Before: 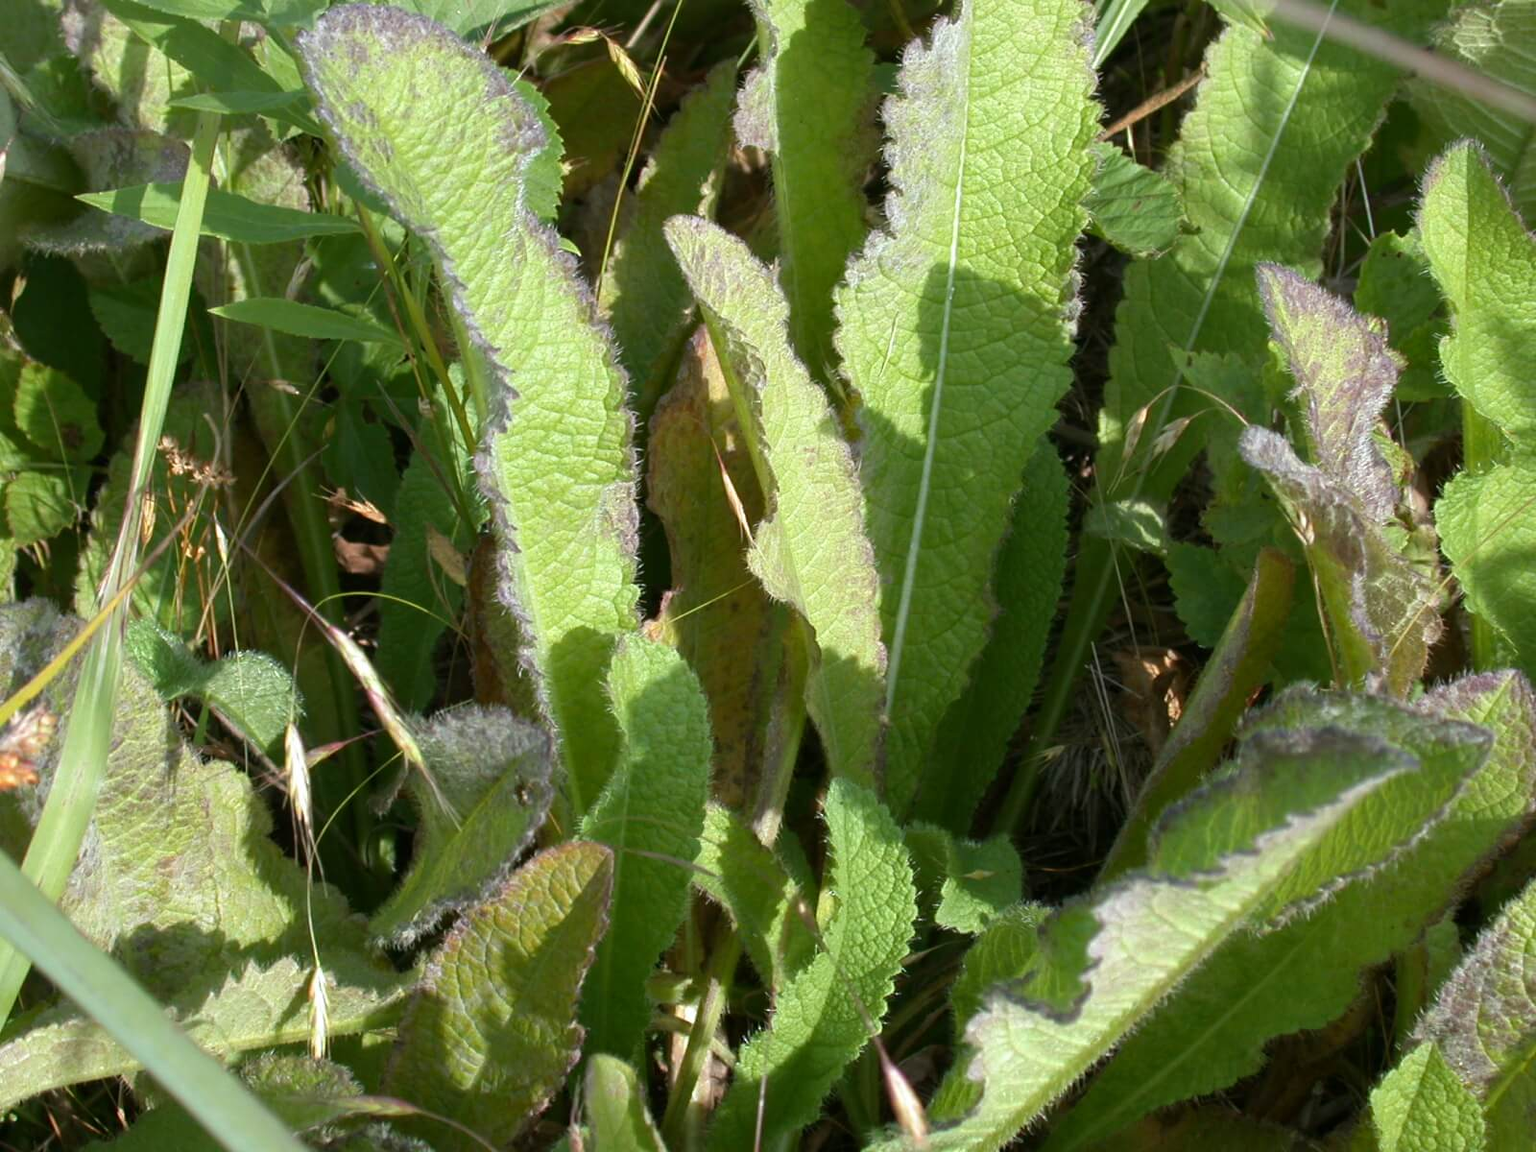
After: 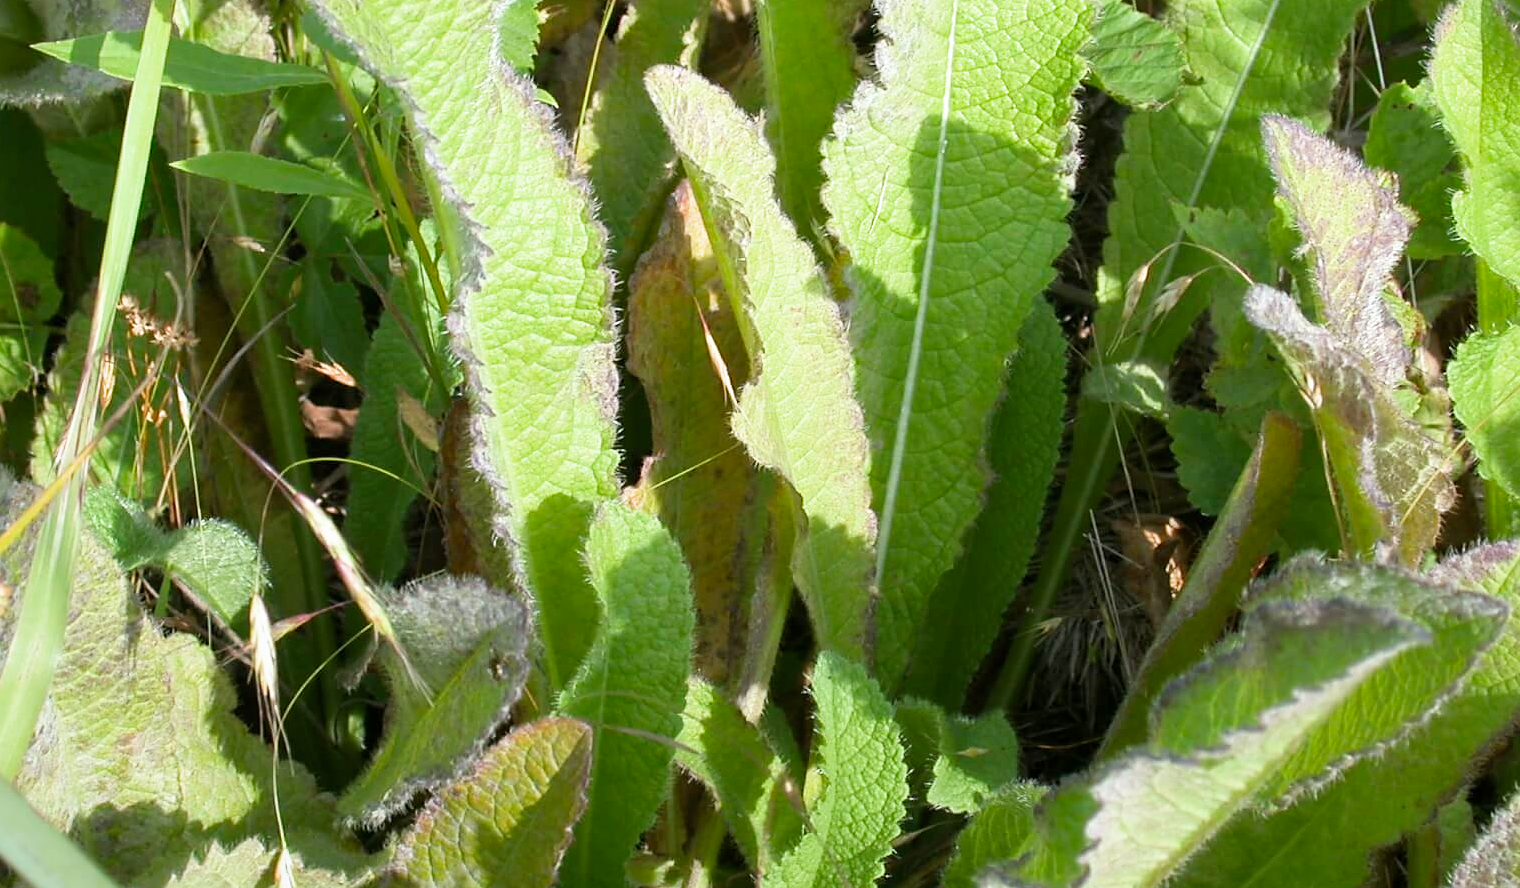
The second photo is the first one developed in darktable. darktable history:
crop and rotate: left 2.991%, top 13.302%, right 1.981%, bottom 12.636%
exposure: black level correction 0.001, exposure 0.955 EV, compensate exposure bias true, compensate highlight preservation false
vibrance: vibrance 100%
contrast brightness saturation: saturation -0.1
sharpen: radius 1.559, amount 0.373, threshold 1.271
filmic rgb: black relative exposure -14.19 EV, white relative exposure 3.39 EV, hardness 7.89, preserve chrominance max RGB
graduated density: rotation -180°, offset 27.42
